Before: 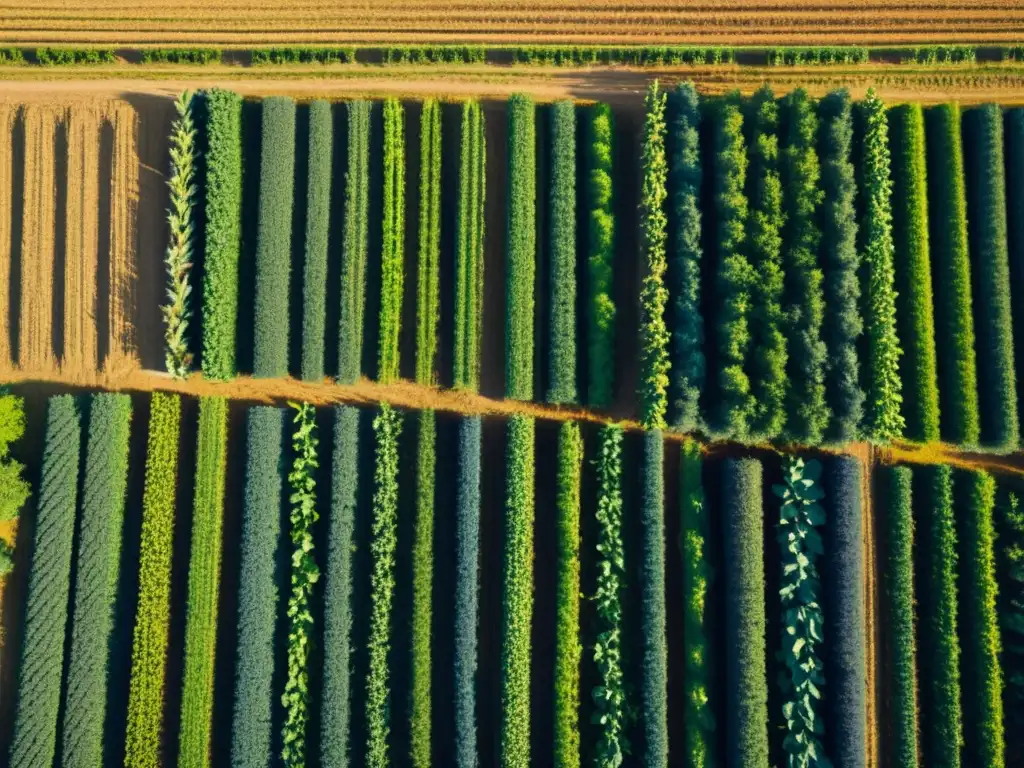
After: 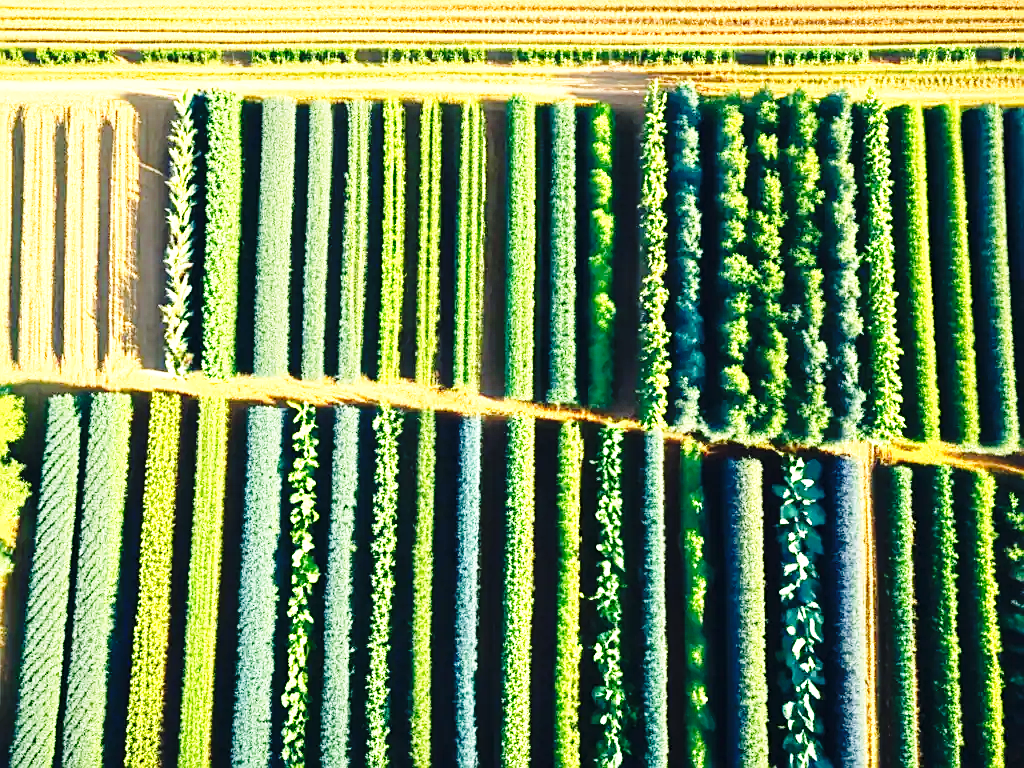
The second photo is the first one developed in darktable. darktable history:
base curve: curves: ch0 [(0, 0) (0.04, 0.03) (0.133, 0.232) (0.448, 0.748) (0.843, 0.968) (1, 1)], preserve colors none
contrast brightness saturation: contrast 0.015, saturation -0.049
exposure: black level correction 0, exposure 1.2 EV, compensate highlight preservation false
sharpen: on, module defaults
